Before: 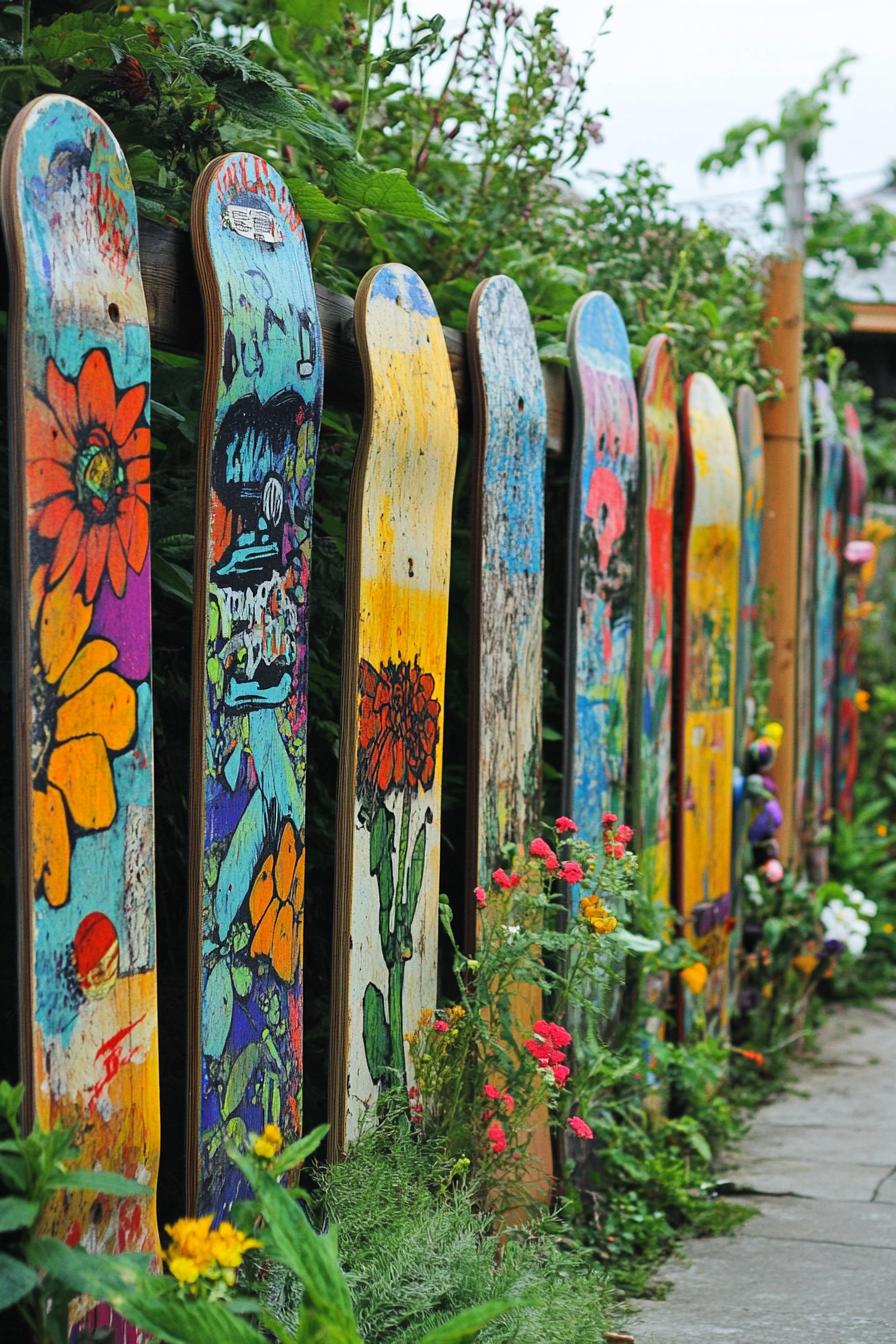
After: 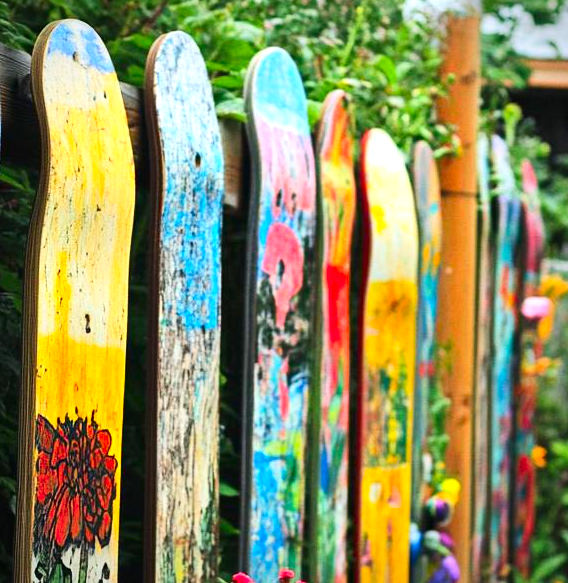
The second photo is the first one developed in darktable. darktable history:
exposure: black level correction 0, exposure 0.693 EV, compensate exposure bias true, compensate highlight preservation false
contrast brightness saturation: contrast 0.169, saturation 0.324
crop: left 36.086%, top 18.226%, right 0.477%, bottom 38.346%
vignetting: fall-off radius 61.16%, brightness -0.421, saturation -0.196
